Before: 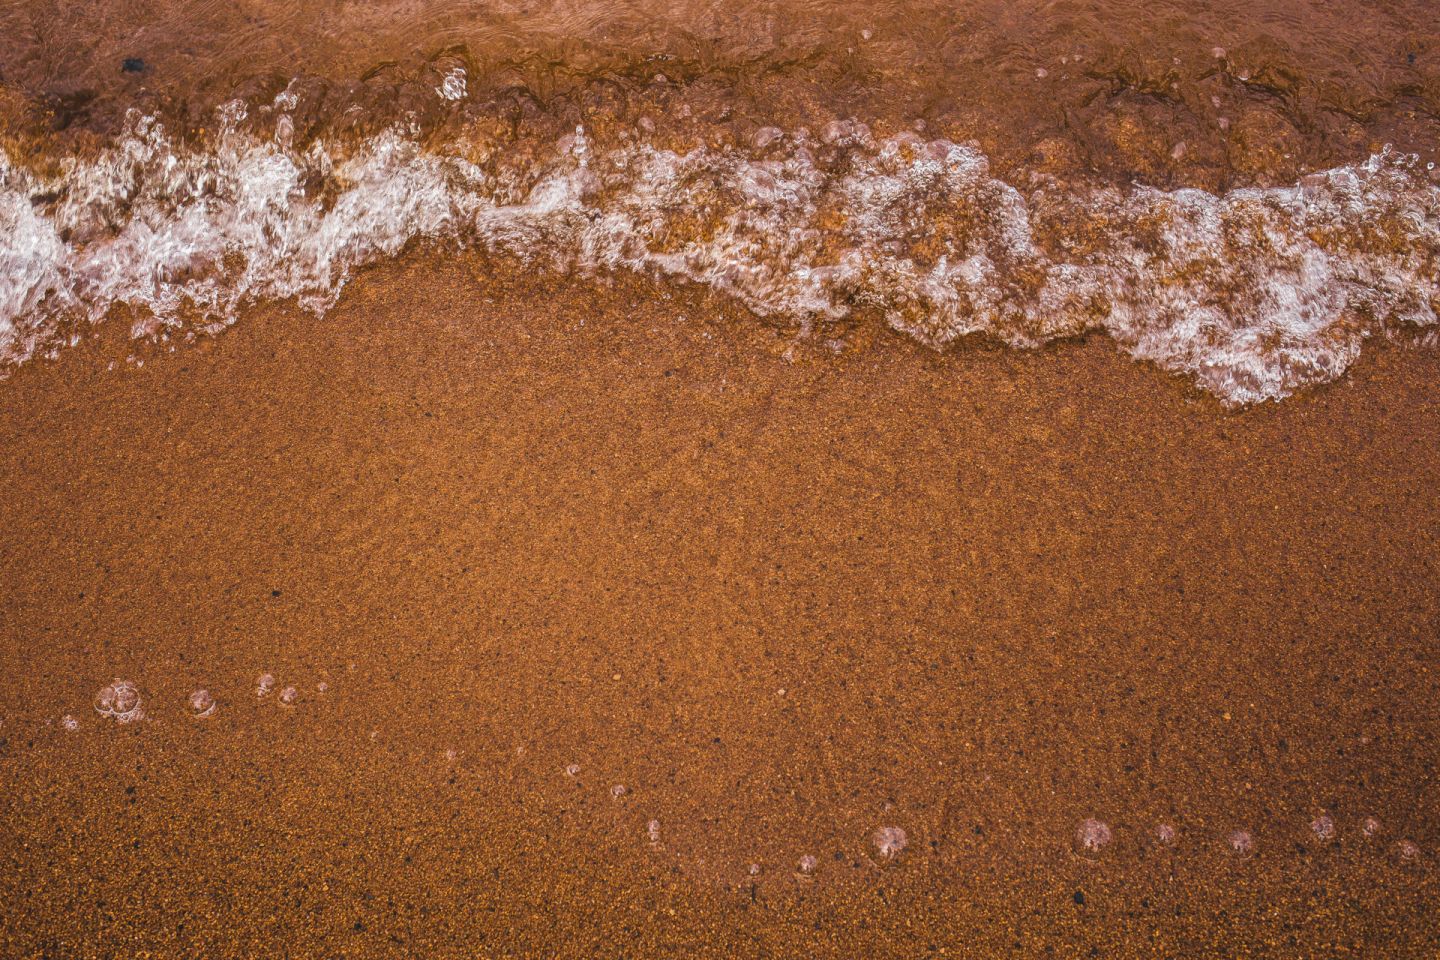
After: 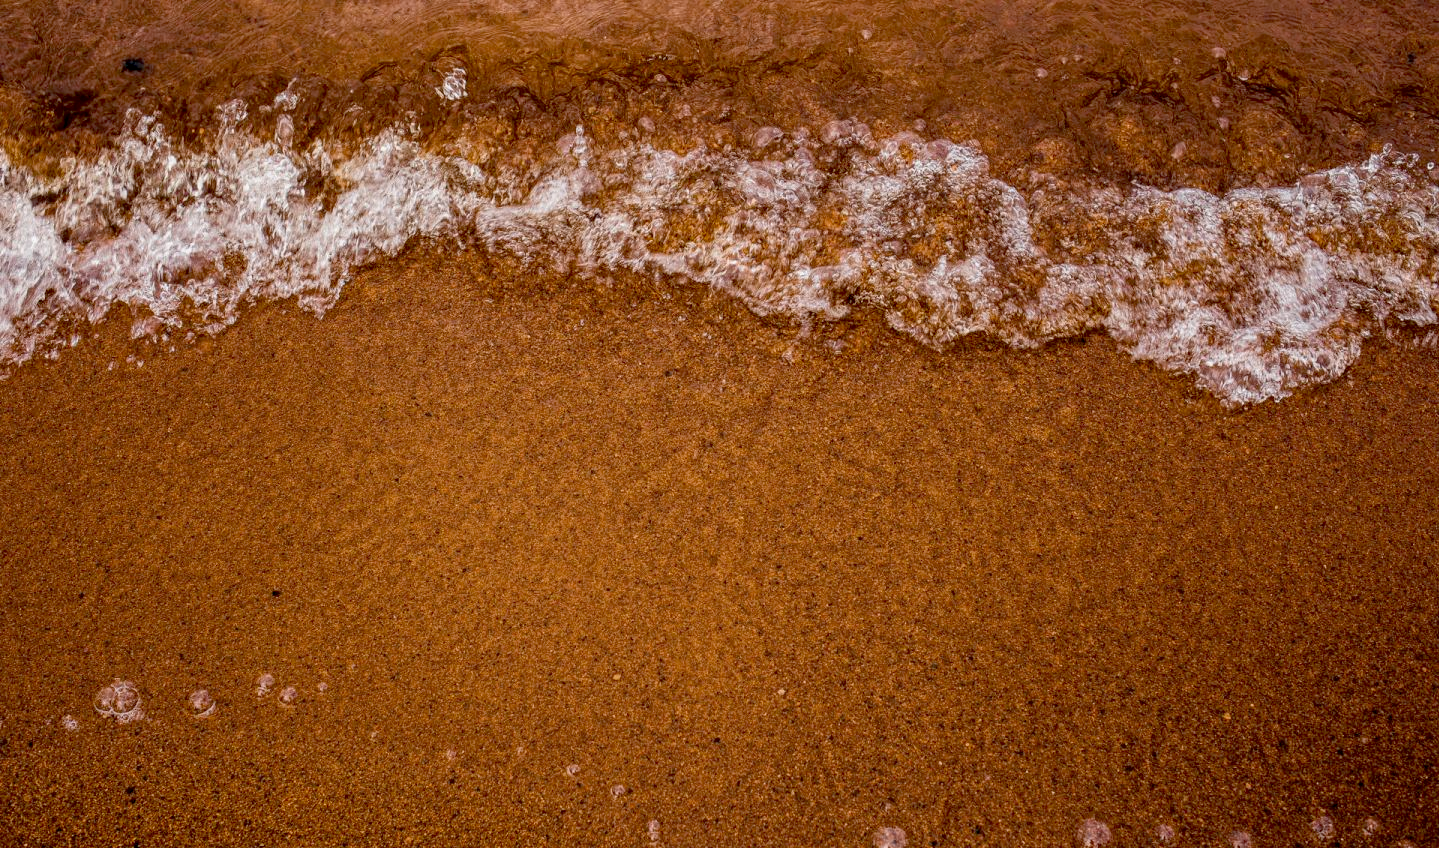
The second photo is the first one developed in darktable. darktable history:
crop and rotate: top 0%, bottom 11.567%
exposure: black level correction 0.028, exposure -0.08 EV, compensate highlight preservation false
